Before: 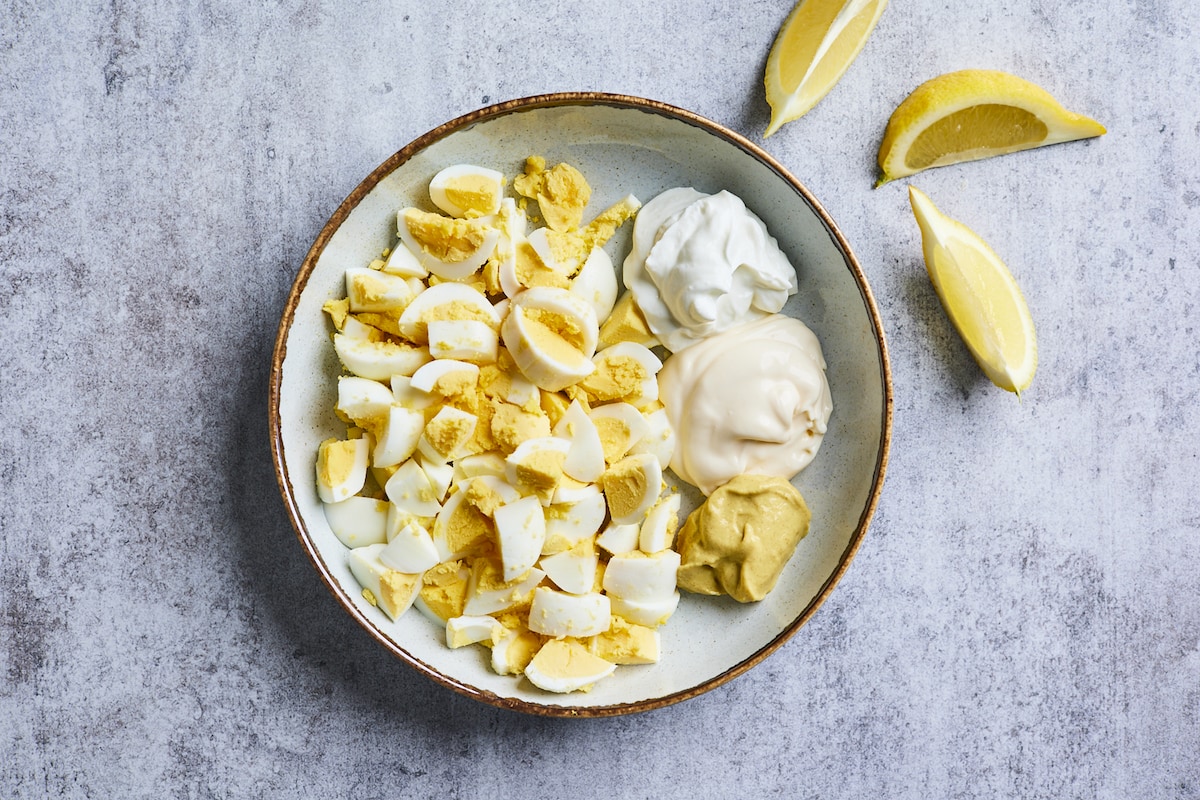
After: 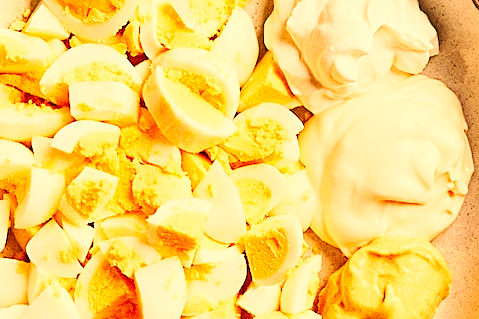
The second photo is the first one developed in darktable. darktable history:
crop: left 30%, top 30%, right 30%, bottom 30%
white balance: red 1.467, blue 0.684
grain: coarseness 0.09 ISO, strength 40%
base curve: curves: ch0 [(0, 0) (0.032, 0.025) (0.121, 0.166) (0.206, 0.329) (0.605, 0.79) (1, 1)], preserve colors none
sharpen: on, module defaults
